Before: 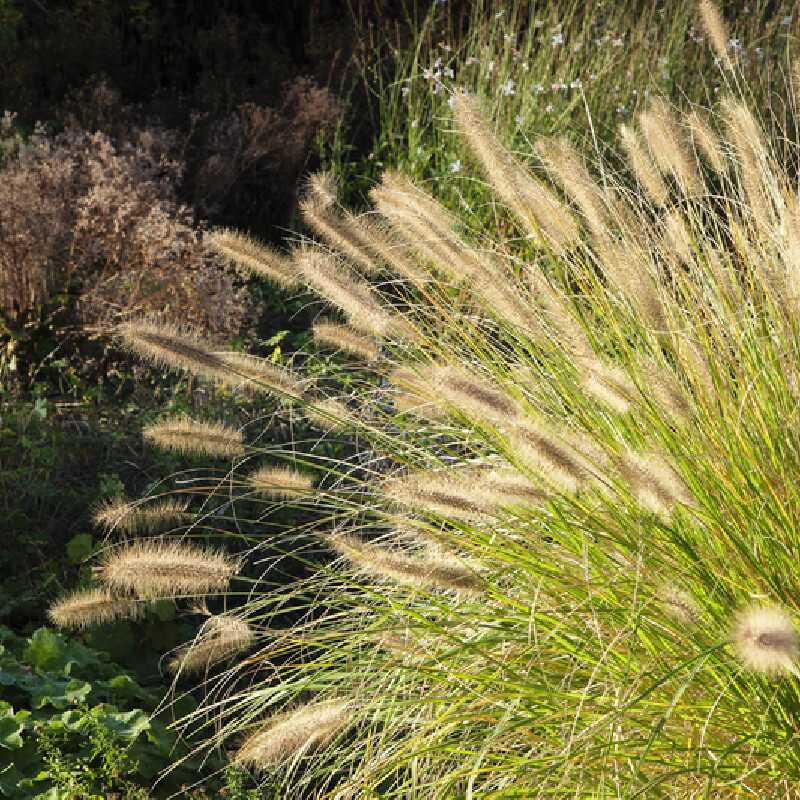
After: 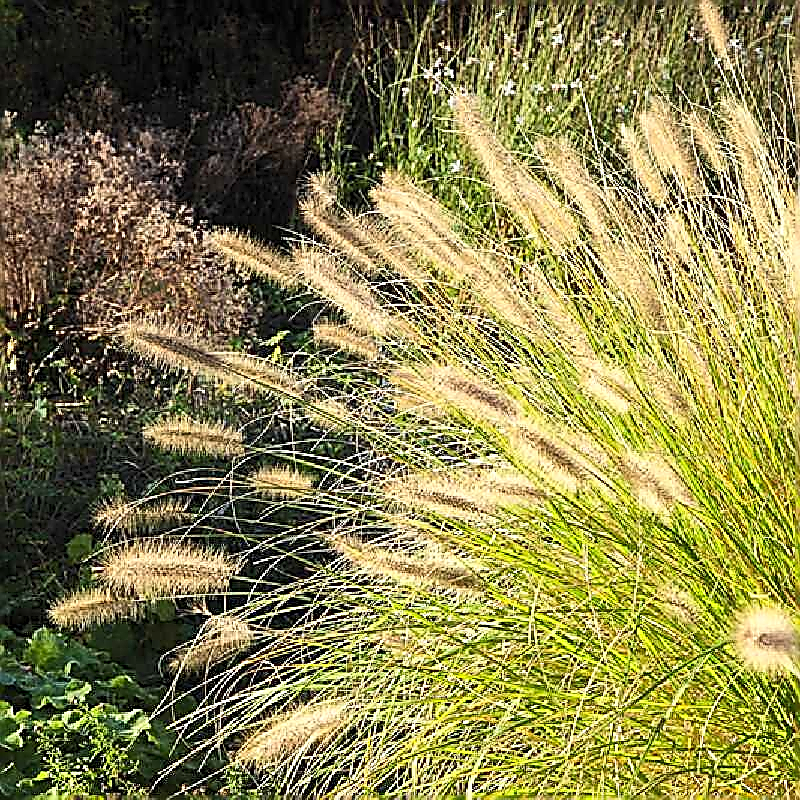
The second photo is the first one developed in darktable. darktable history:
sharpen: amount 2
contrast brightness saturation: contrast 0.2, brightness 0.16, saturation 0.22
local contrast: highlights 100%, shadows 100%, detail 120%, midtone range 0.2
